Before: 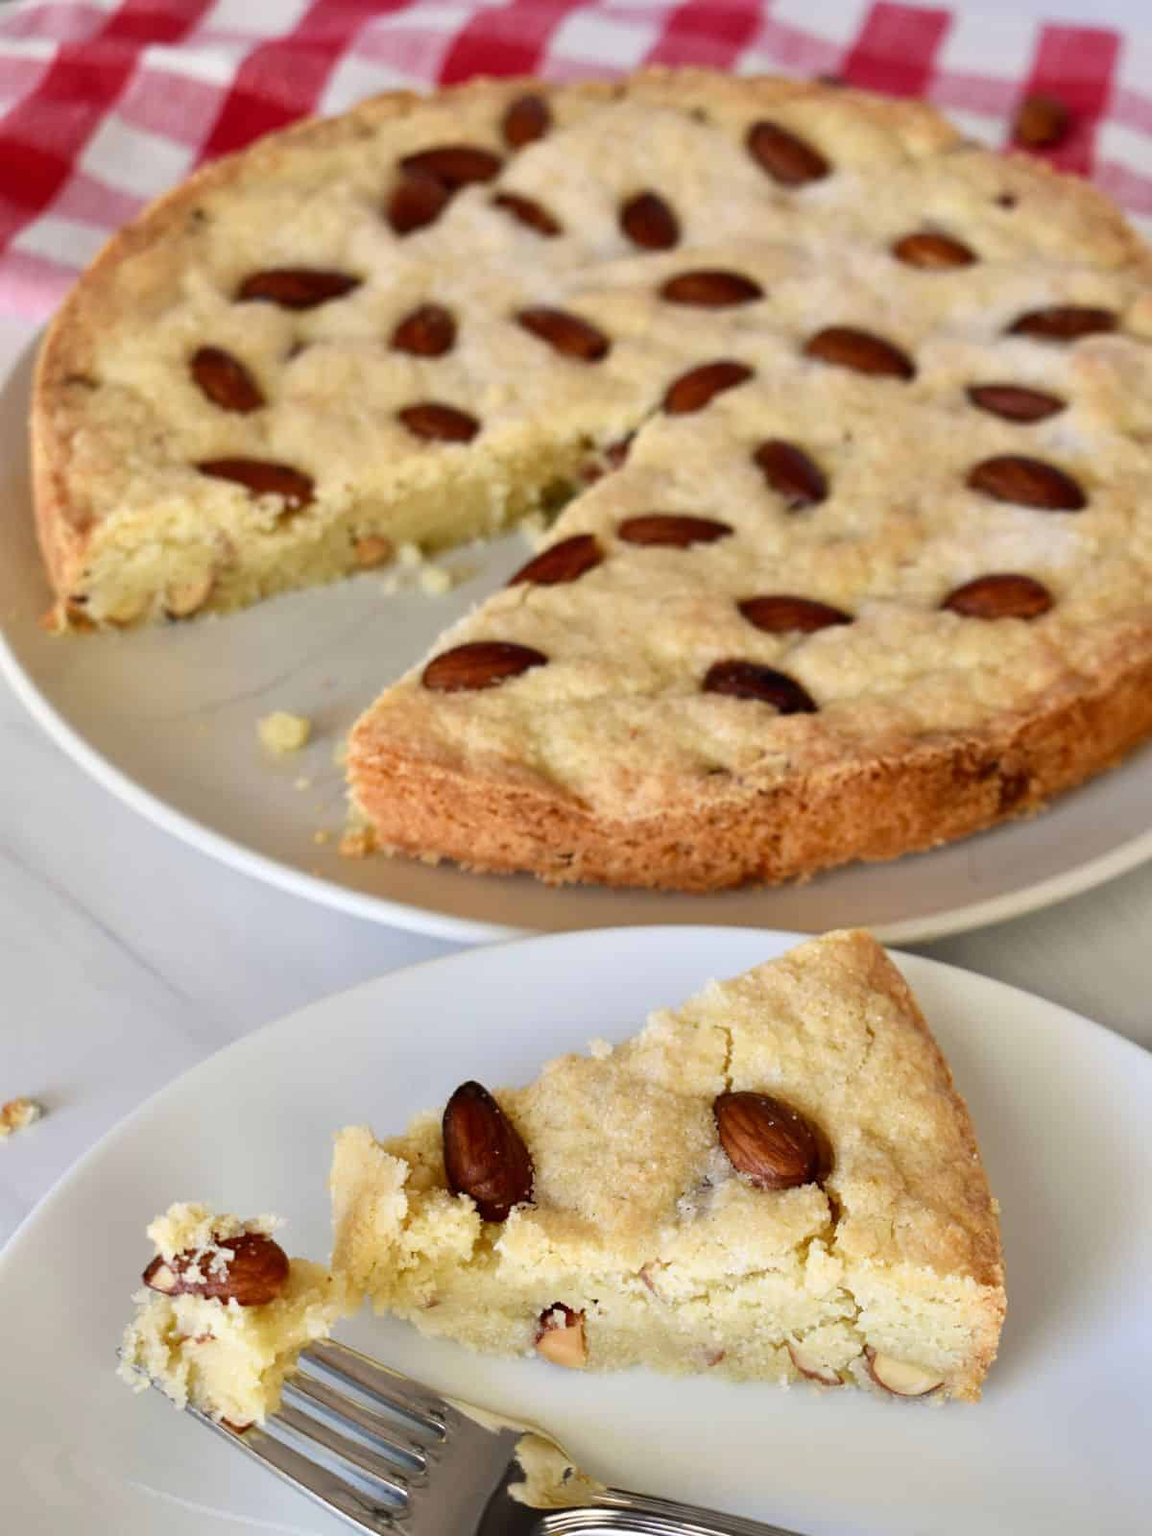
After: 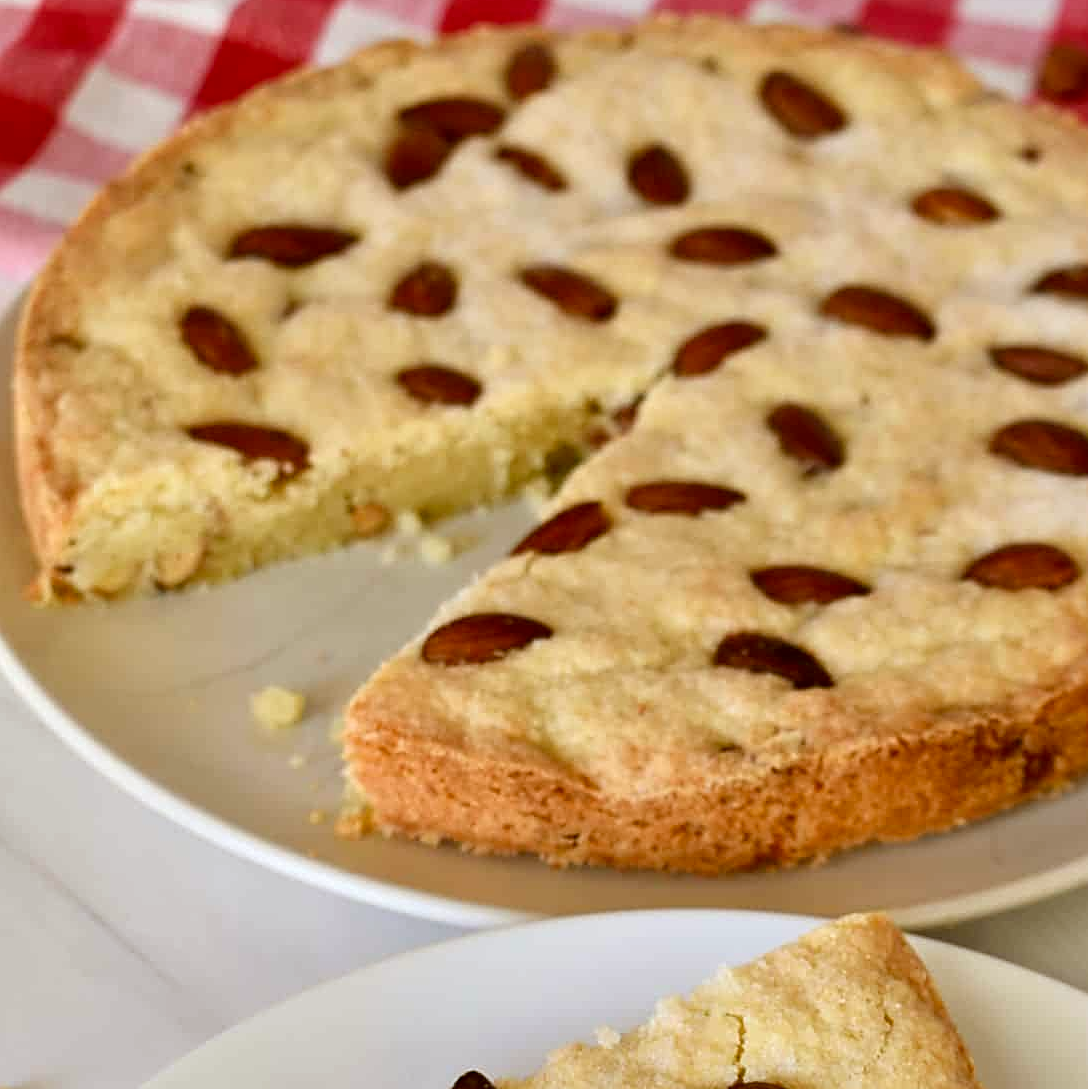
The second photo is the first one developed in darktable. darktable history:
sharpen: on, module defaults
crop: left 1.575%, top 3.46%, right 7.714%, bottom 28.446%
color correction: highlights a* -0.41, highlights b* 0.163, shadows a* 4.28, shadows b* 20.15
